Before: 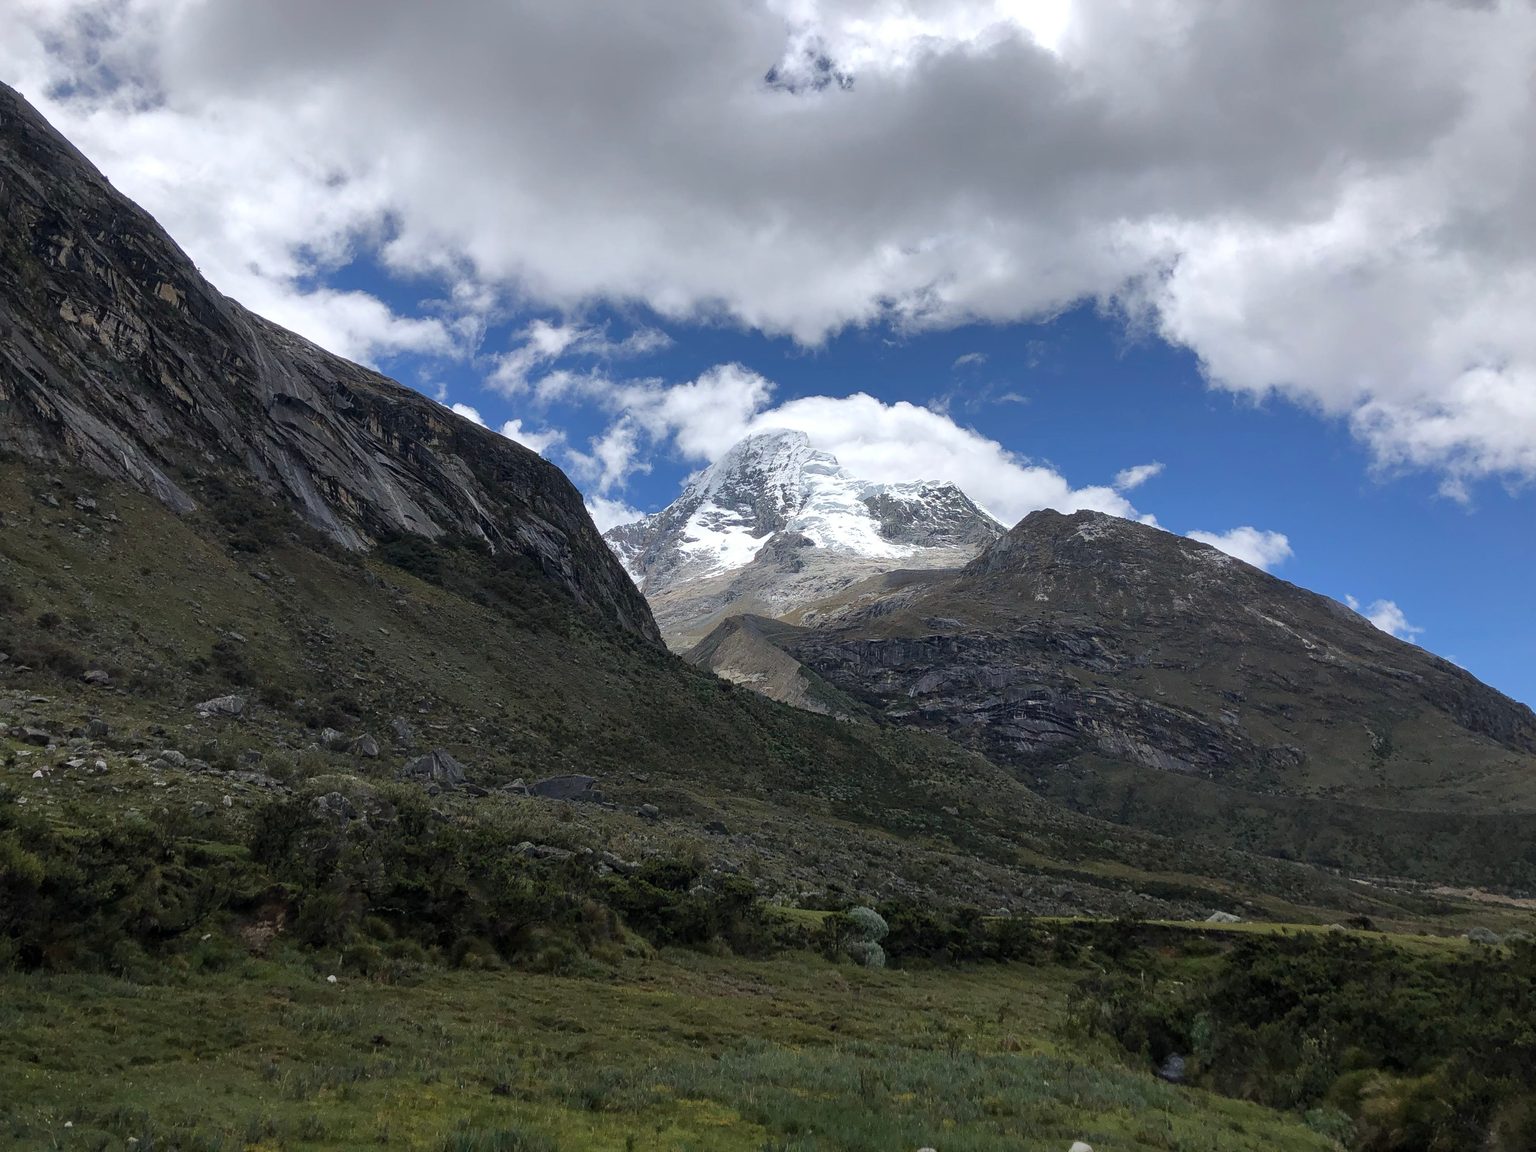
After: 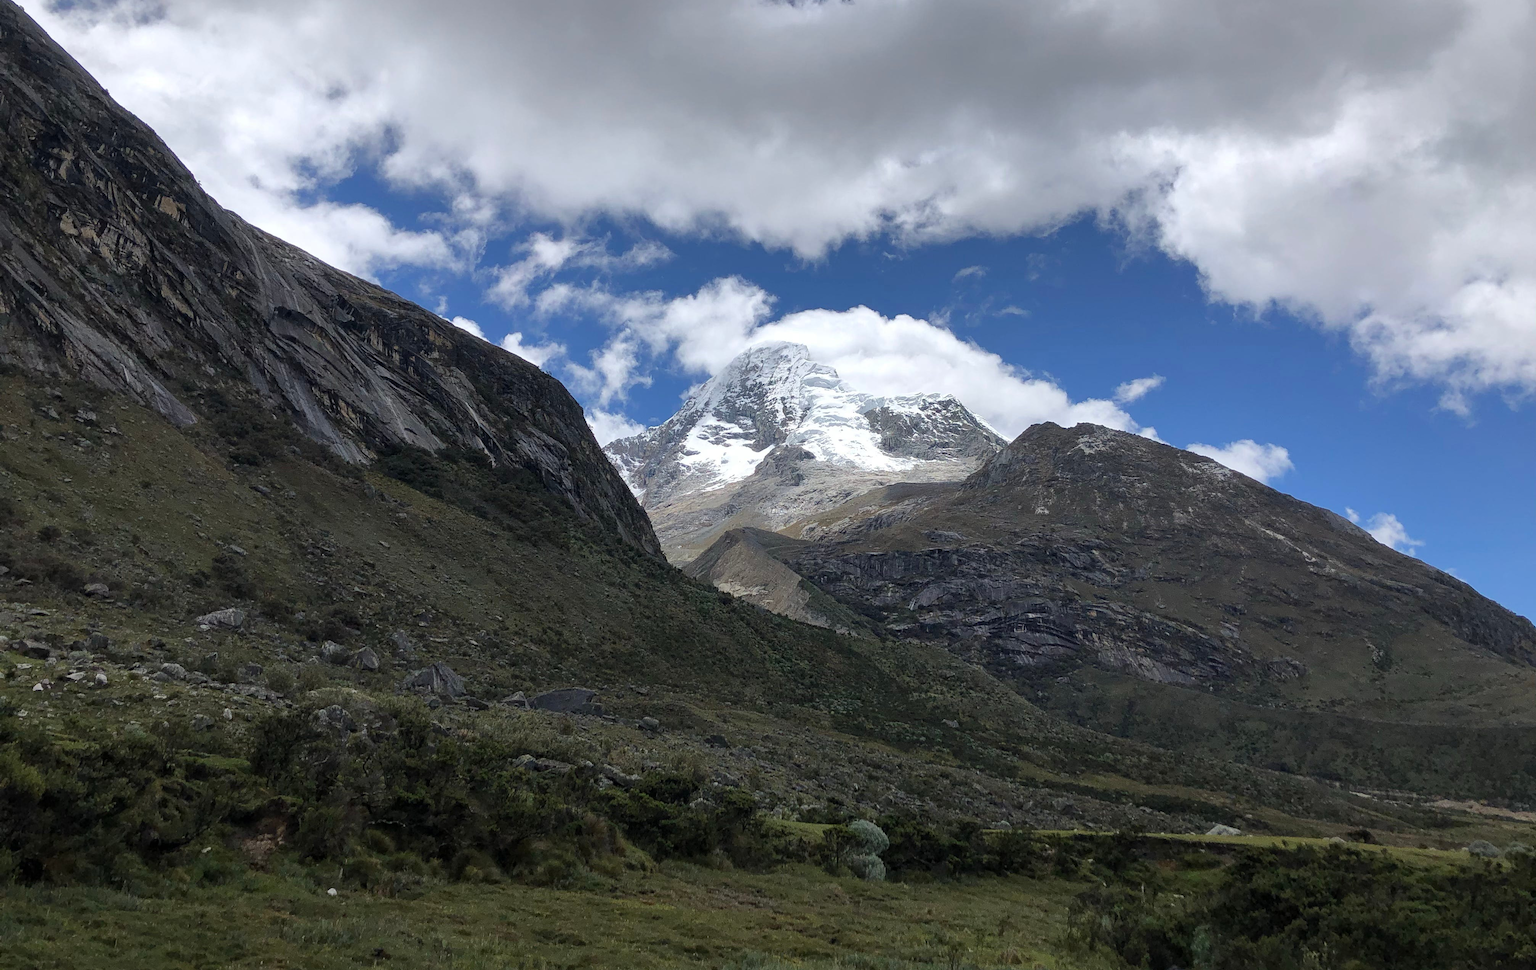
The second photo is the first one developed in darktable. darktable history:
crop: top 7.573%, bottom 8.14%
